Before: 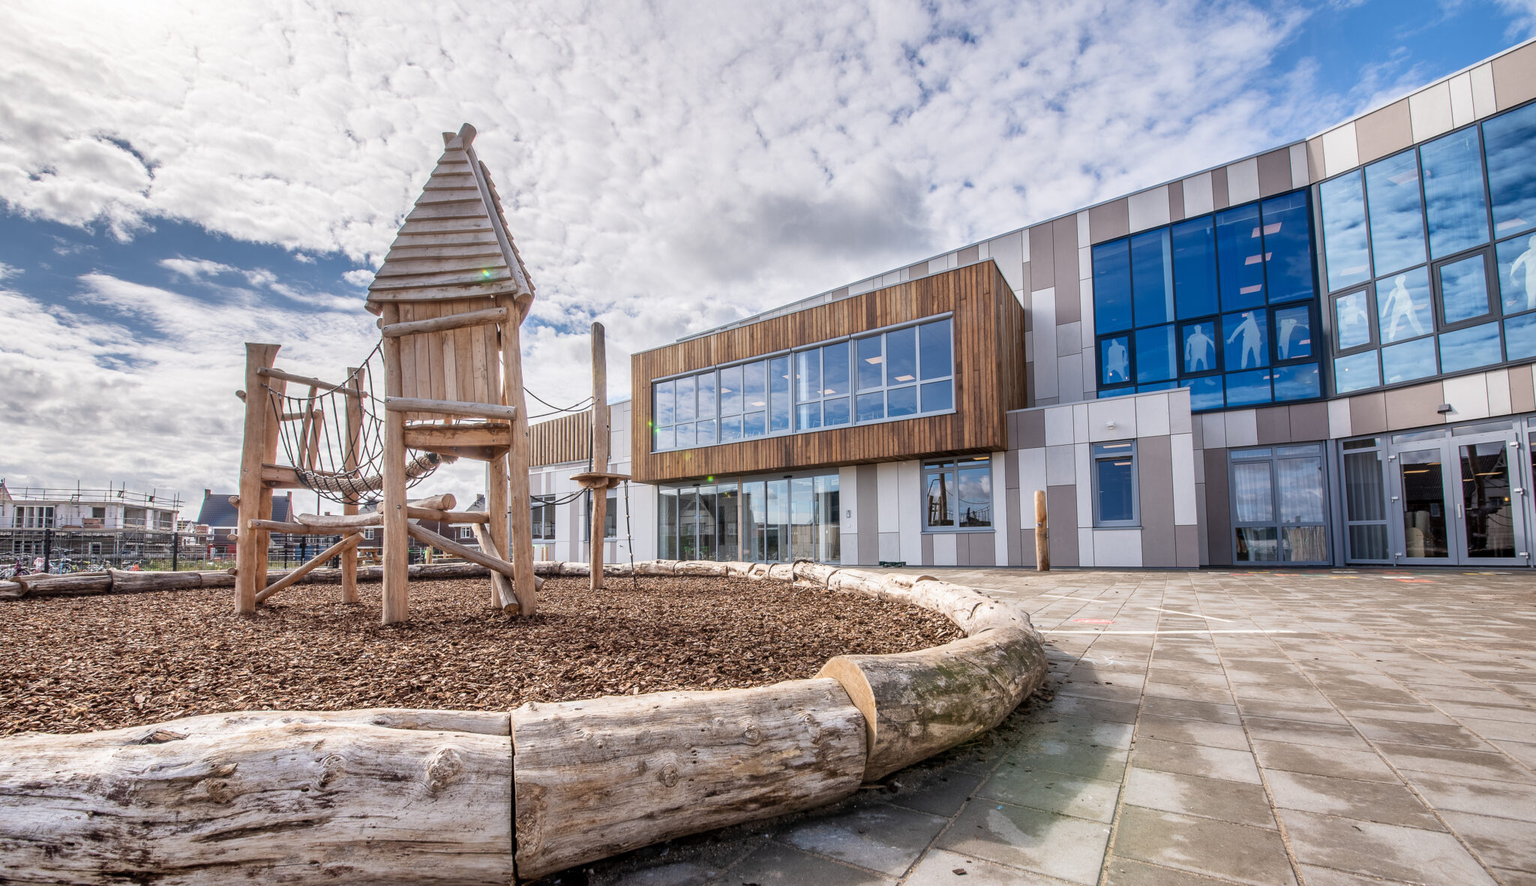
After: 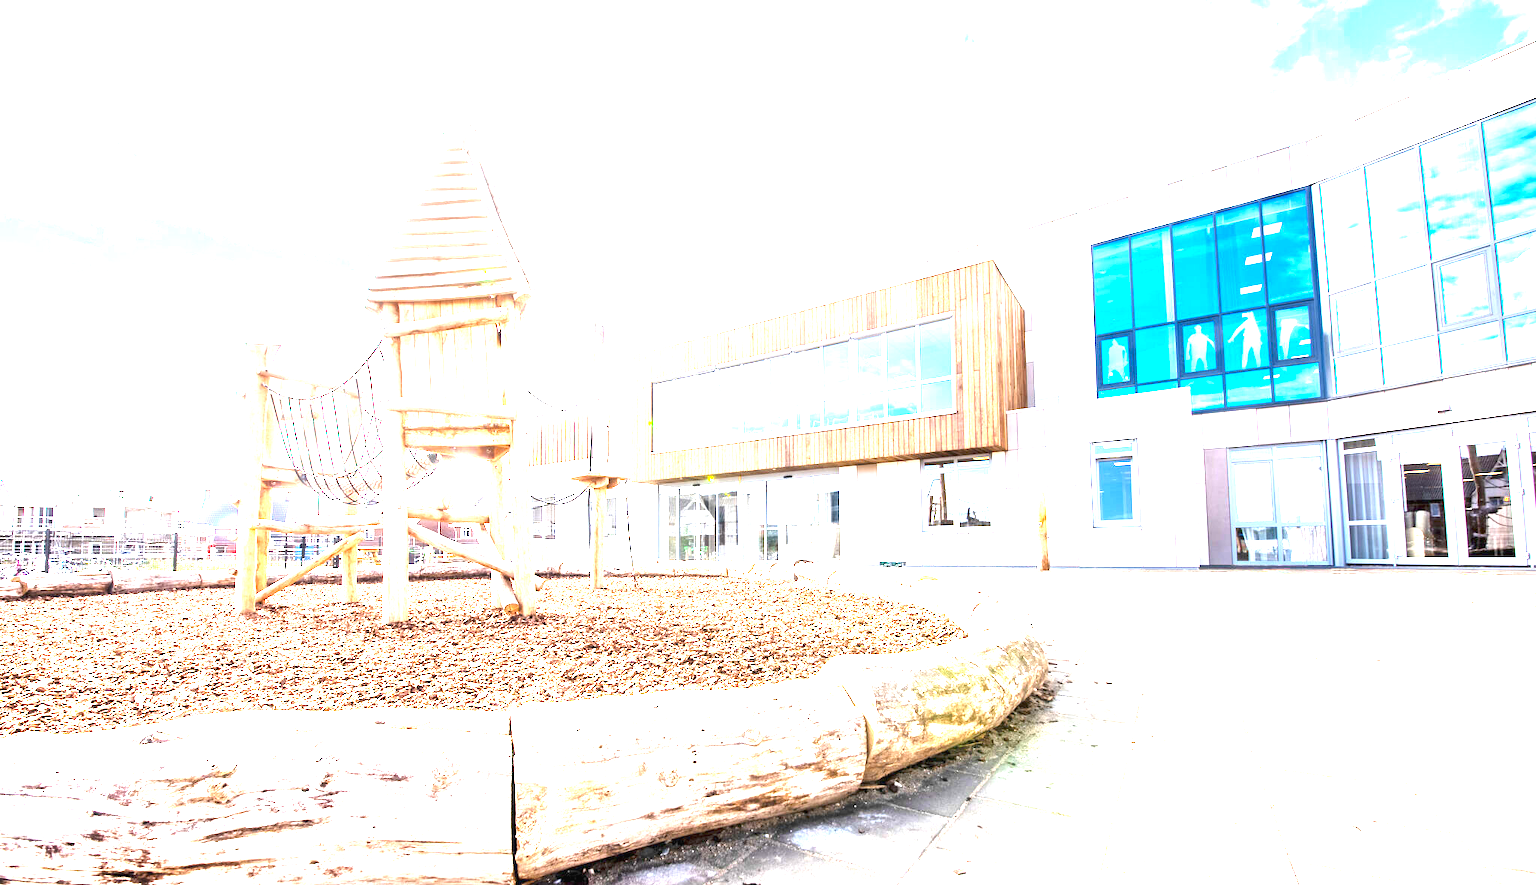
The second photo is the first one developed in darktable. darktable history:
color balance: output saturation 120%
white balance: emerald 1
exposure: black level correction 0, exposure 1.45 EV, compensate exposure bias true, compensate highlight preservation false
